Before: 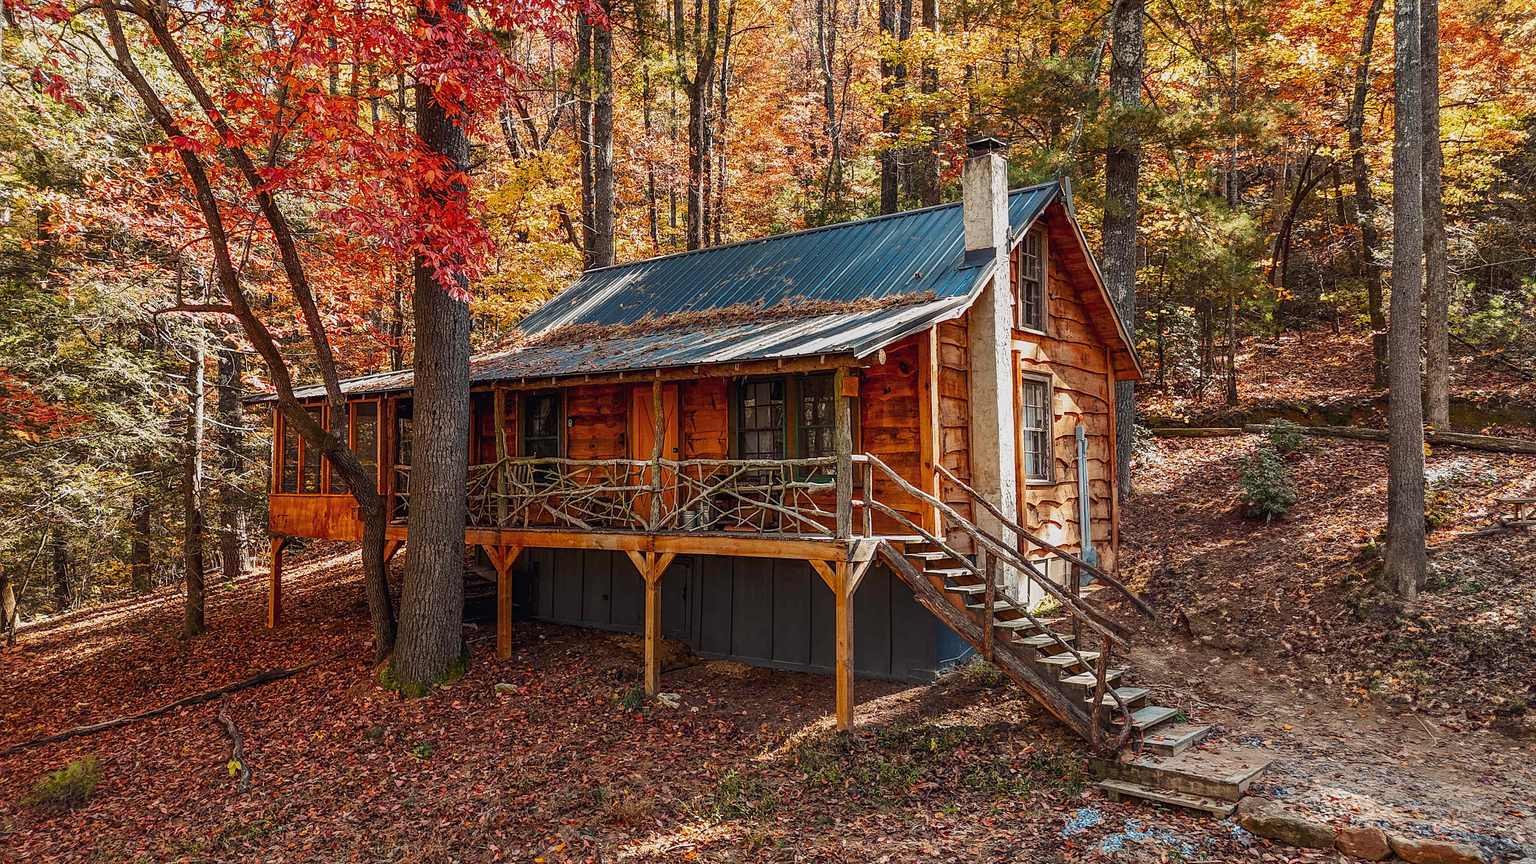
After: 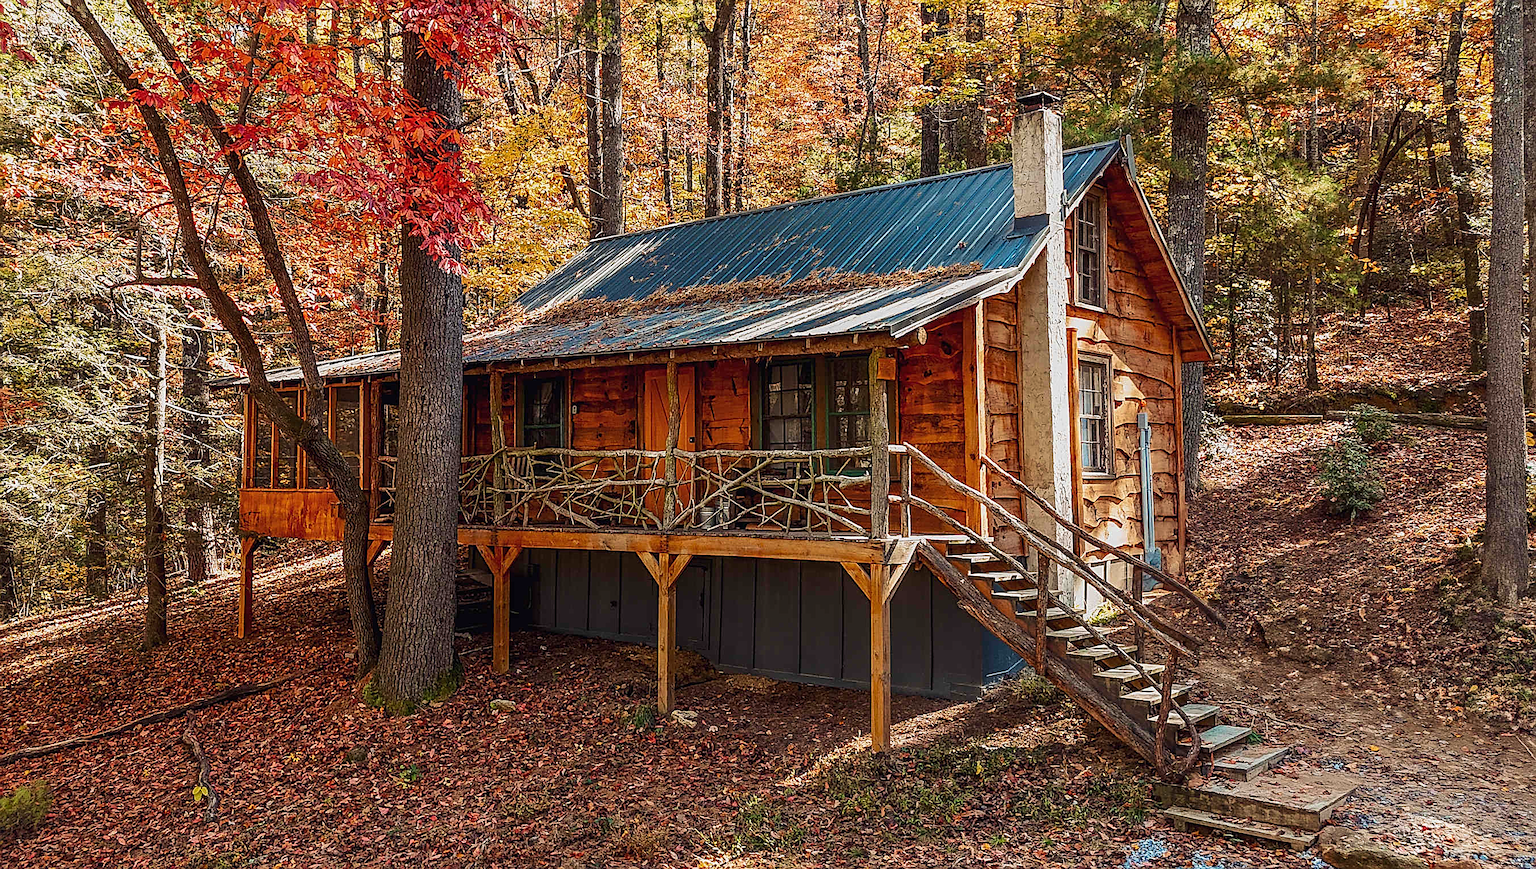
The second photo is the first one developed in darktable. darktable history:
sharpen: on, module defaults
crop: left 3.569%, top 6.494%, right 6.683%, bottom 3.218%
velvia: strength 28.53%
